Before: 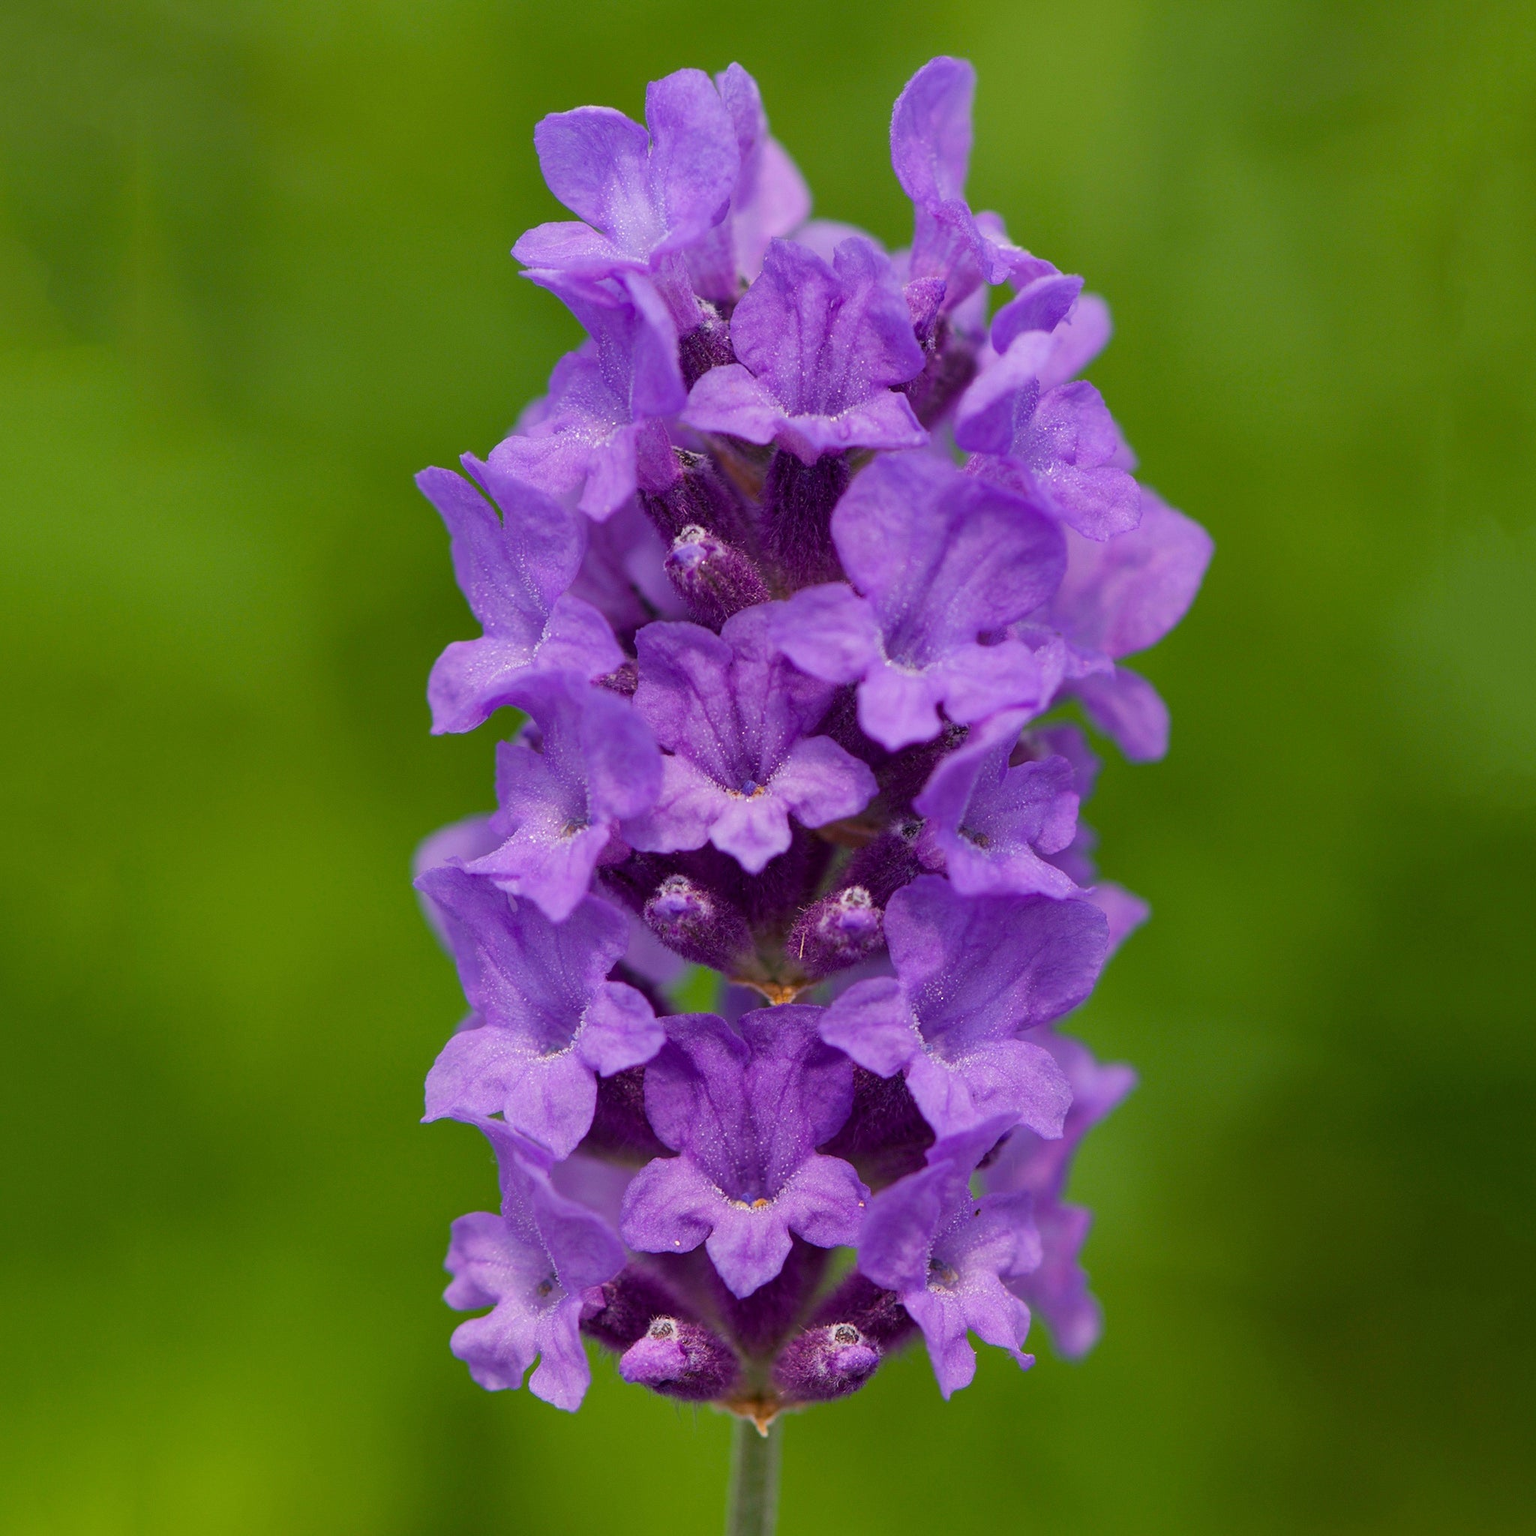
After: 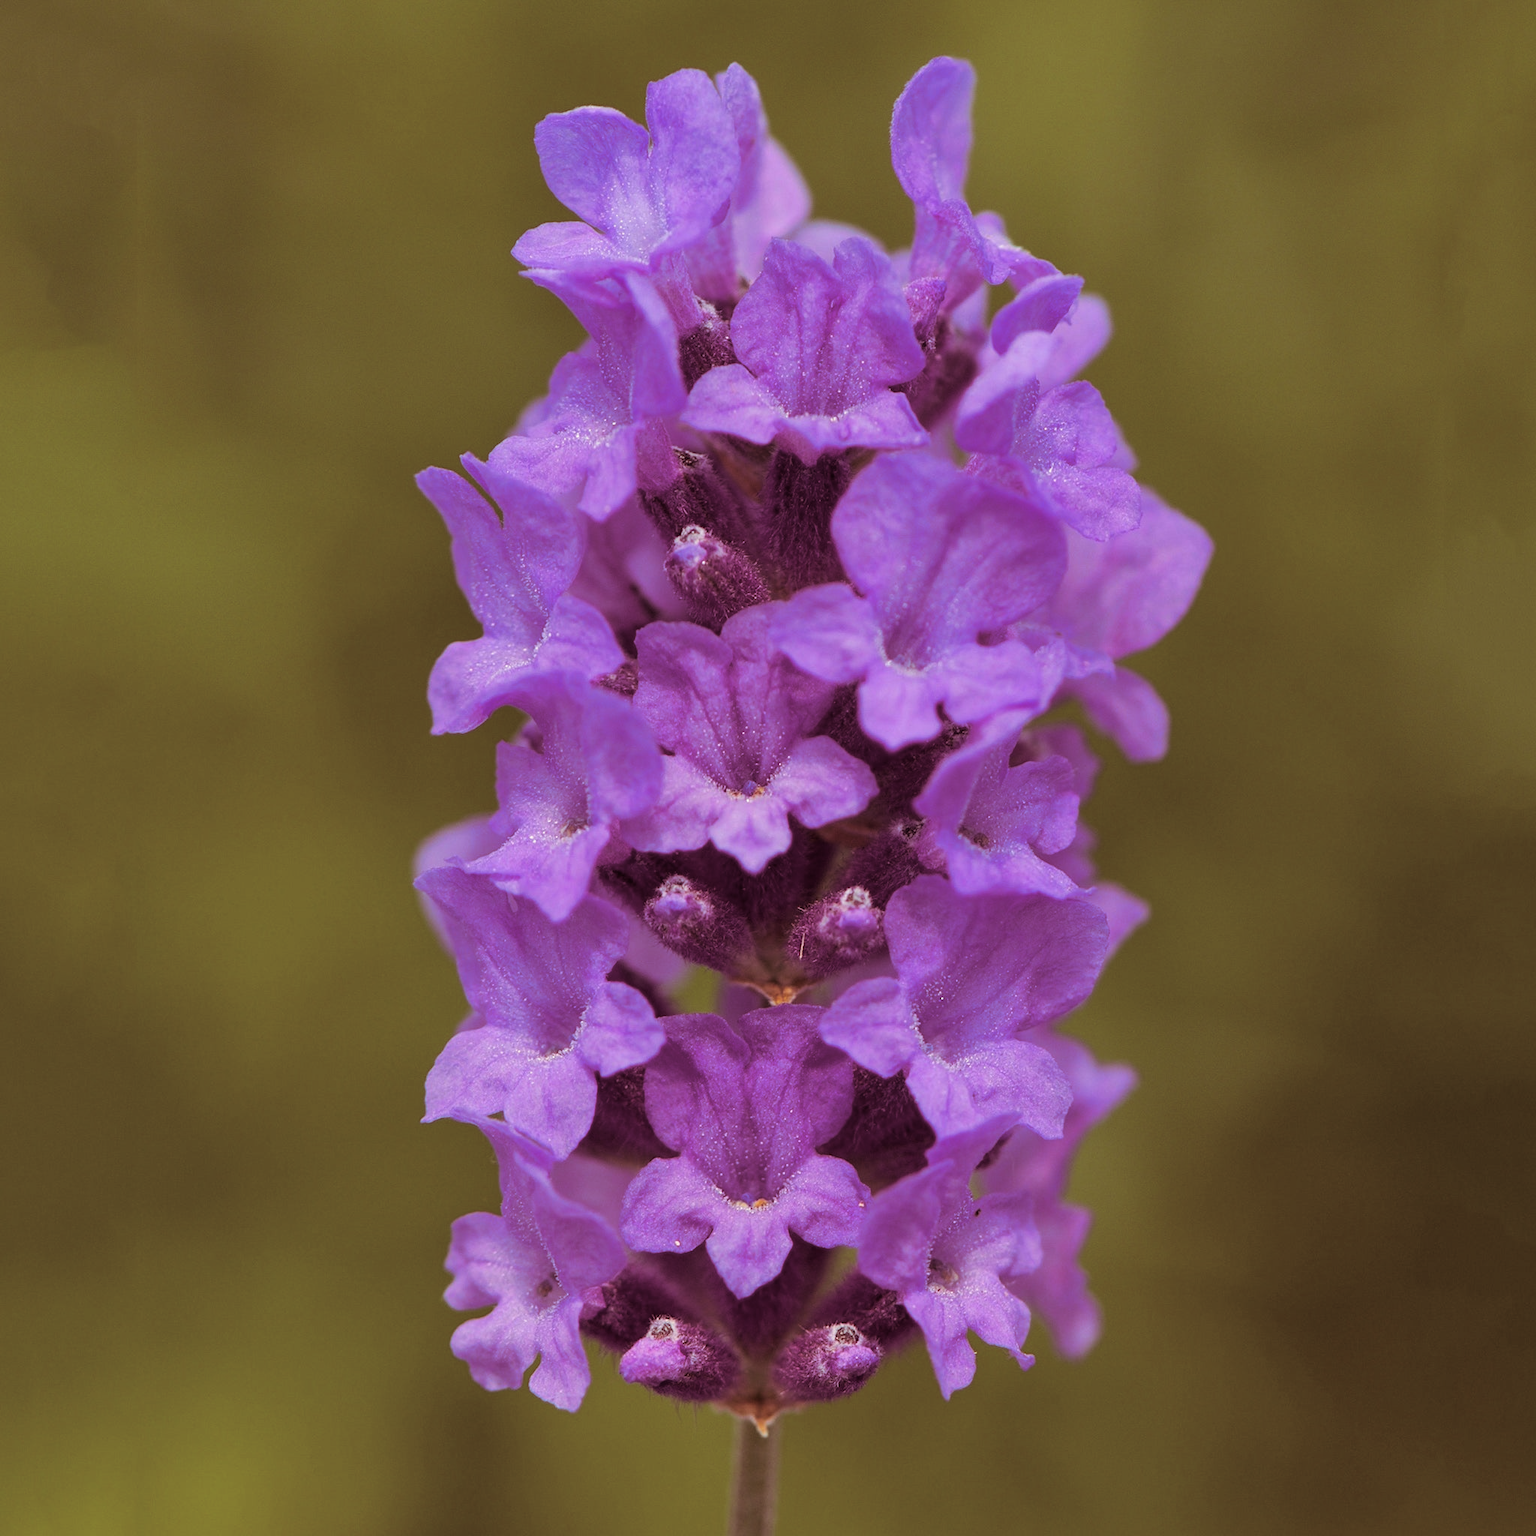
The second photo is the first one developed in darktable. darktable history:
shadows and highlights: shadows 32.83, highlights -47.7, soften with gaussian
split-toning: on, module defaults
